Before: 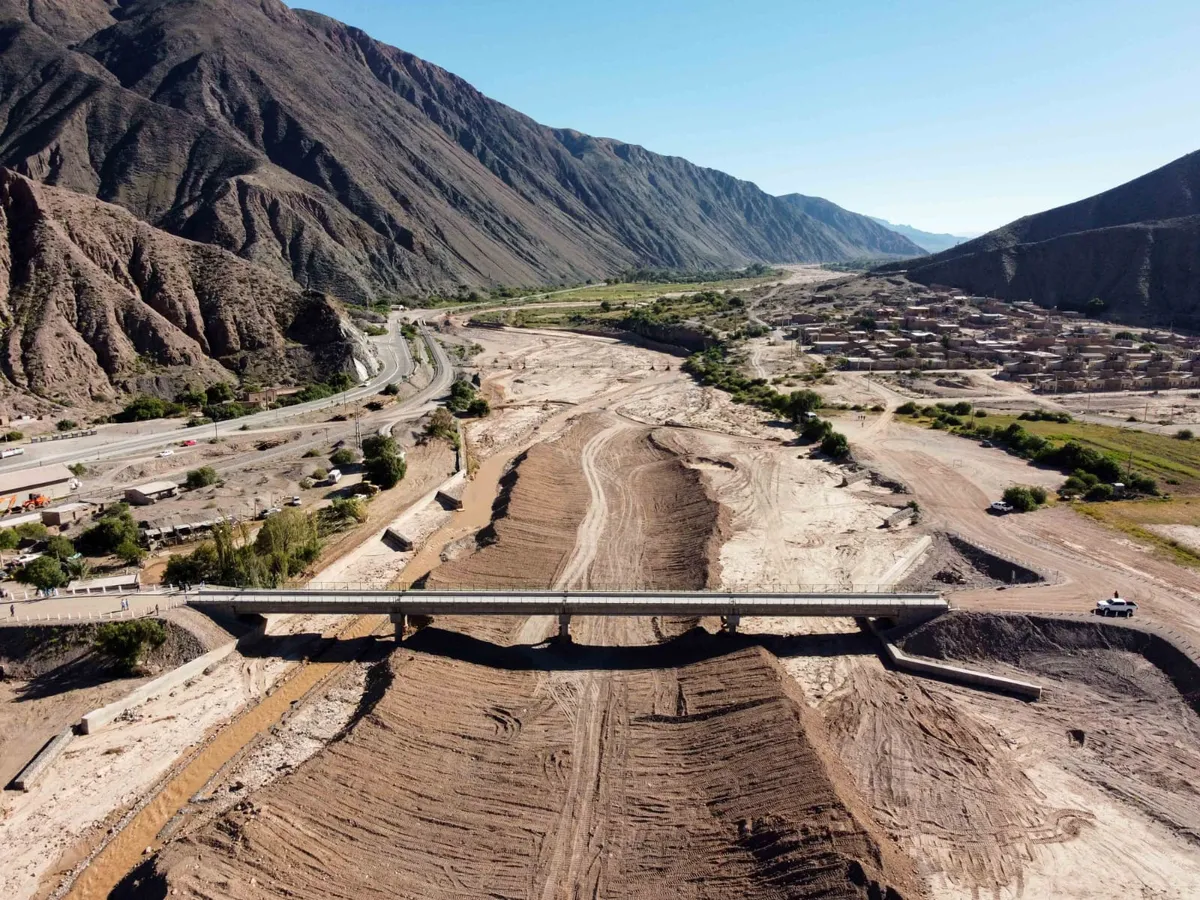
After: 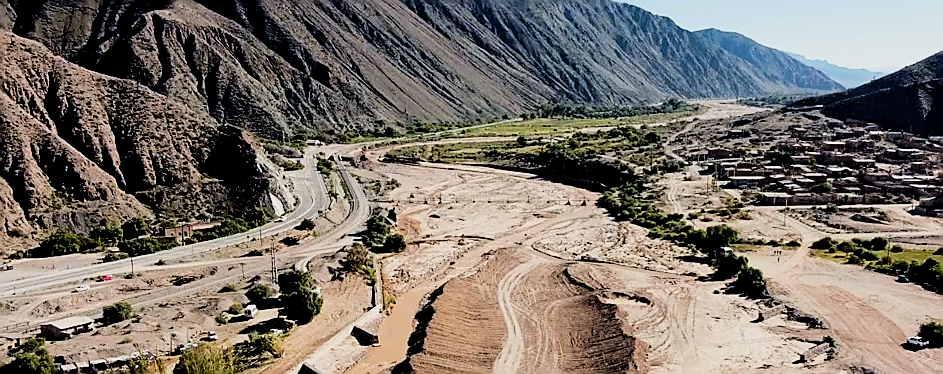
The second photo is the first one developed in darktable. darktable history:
sharpen: radius 1.4, amount 1.25, threshold 0.7
contrast brightness saturation: contrast 0.04, saturation 0.16
crop: left 7.036%, top 18.398%, right 14.379%, bottom 40.043%
filmic rgb: black relative exposure -5 EV, hardness 2.88, contrast 1.3, highlights saturation mix -10%
exposure: black level correction 0.009, exposure 0.119 EV, compensate highlight preservation false
